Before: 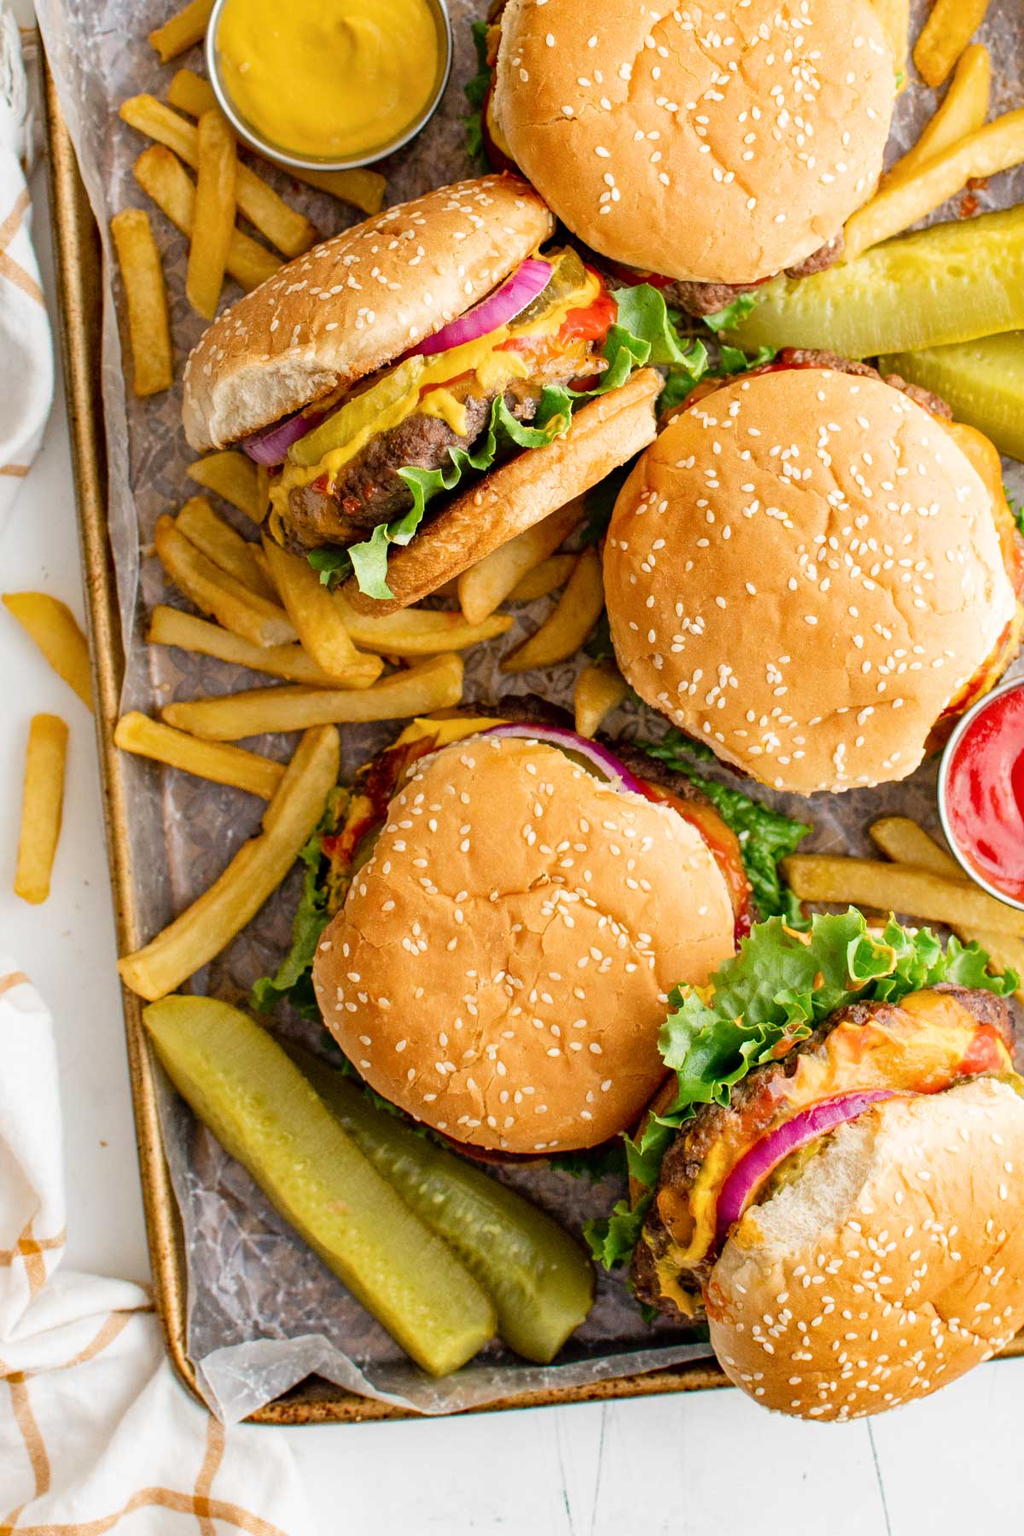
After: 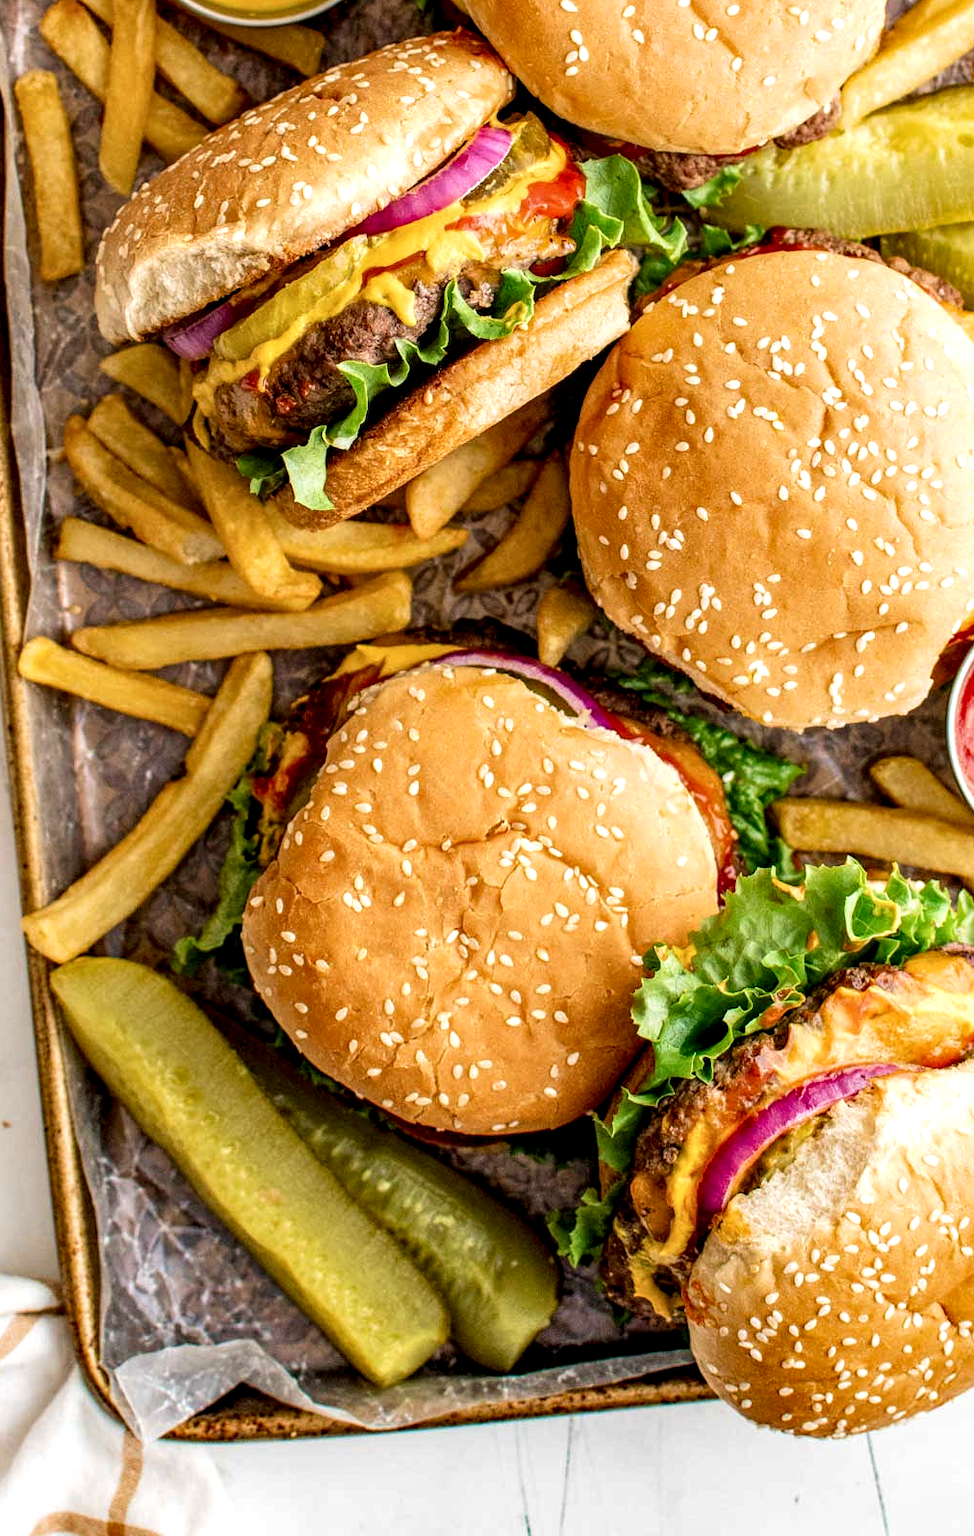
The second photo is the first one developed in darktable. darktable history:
local contrast: highlights 60%, shadows 59%, detail 160%
crop and rotate: left 9.661%, top 9.589%, right 5.846%, bottom 1.72%
velvia: on, module defaults
